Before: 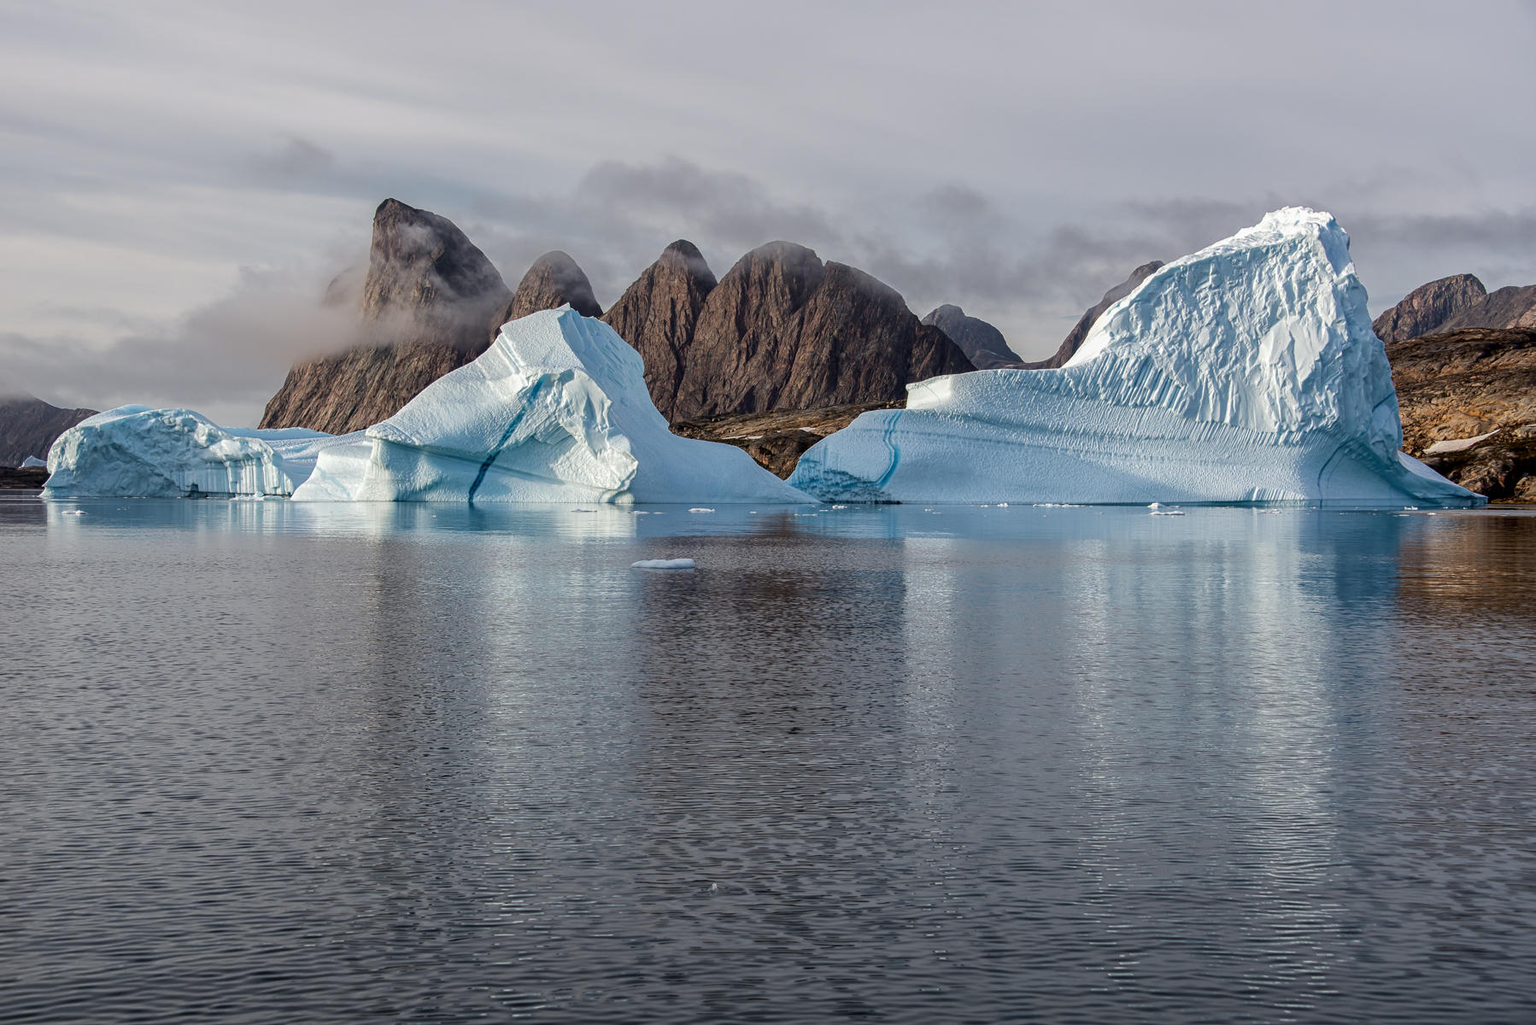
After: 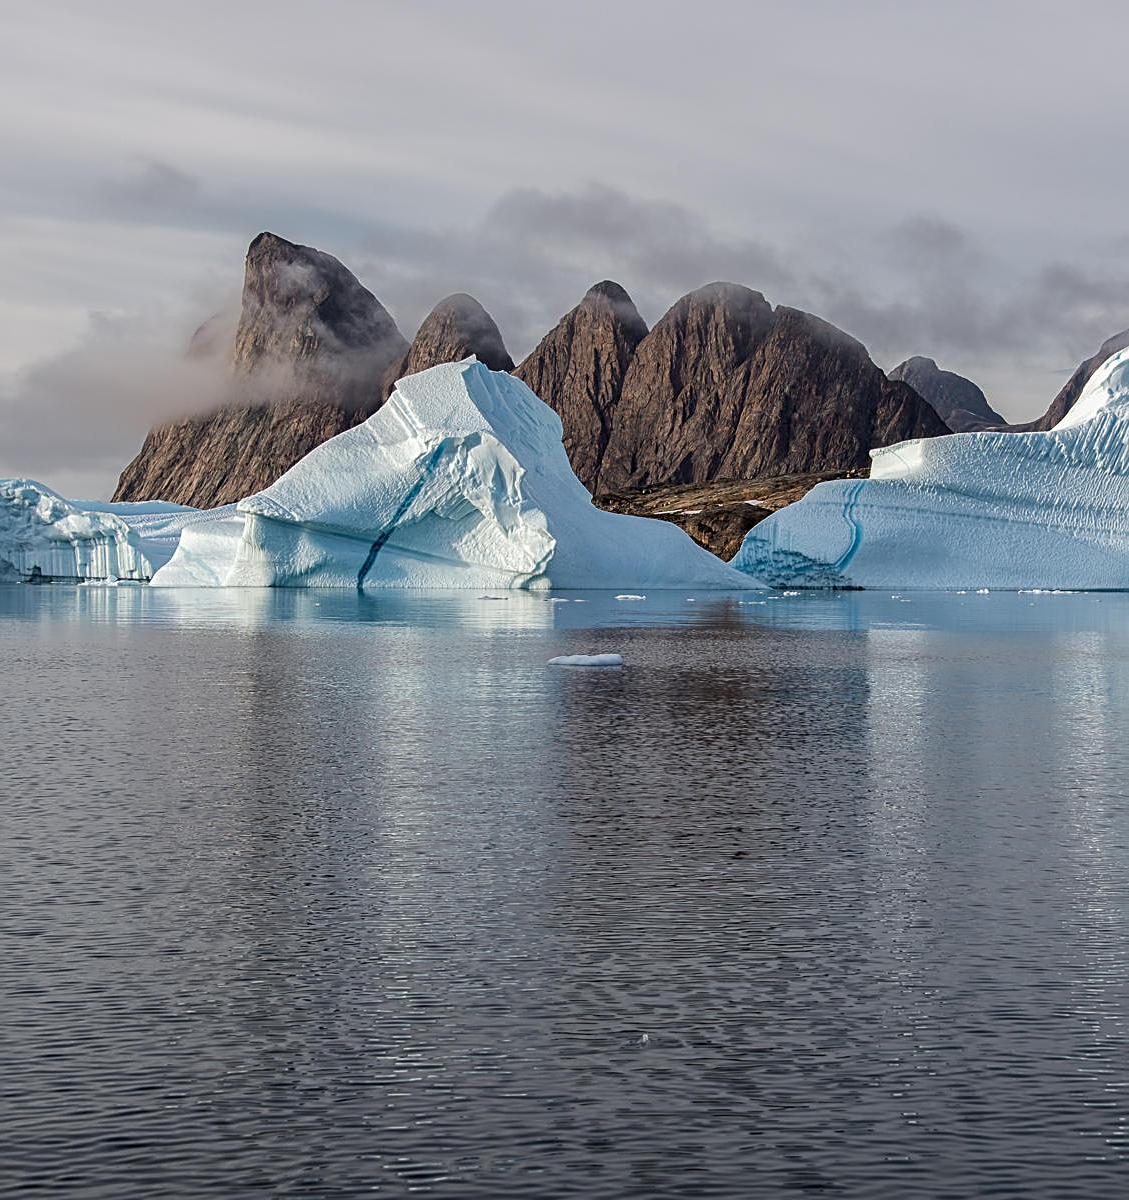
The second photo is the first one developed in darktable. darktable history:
crop: left 10.644%, right 26.528%
sharpen: on, module defaults
